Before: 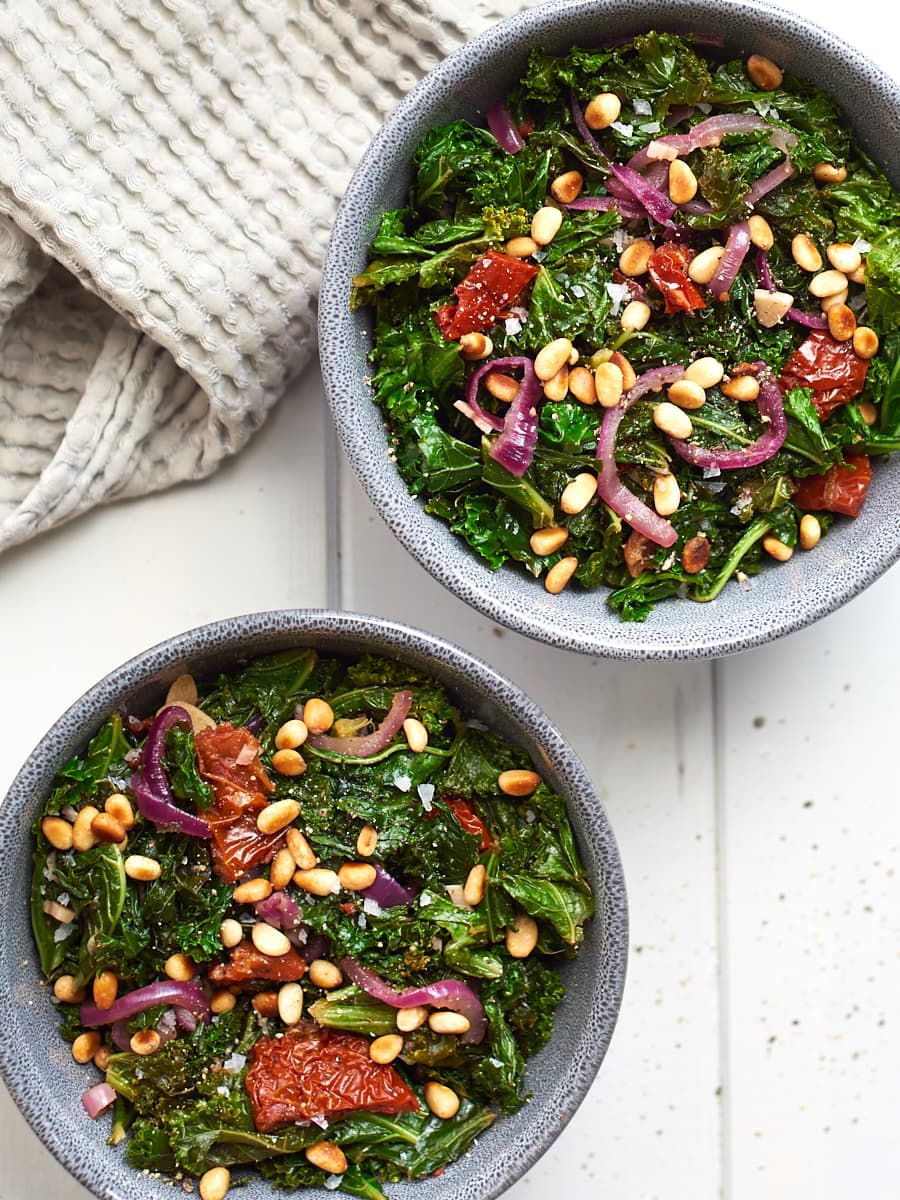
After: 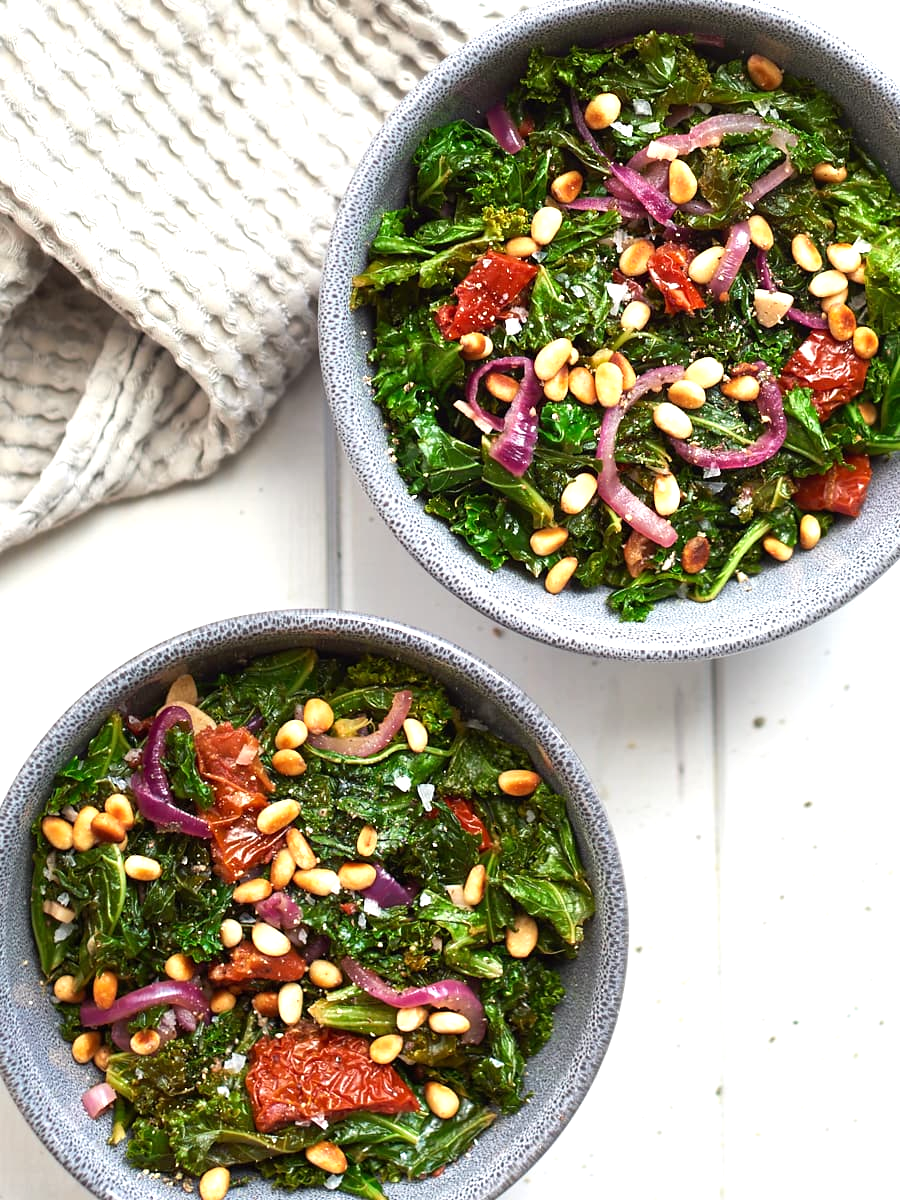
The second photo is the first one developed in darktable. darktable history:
exposure: exposure 0.193 EV
